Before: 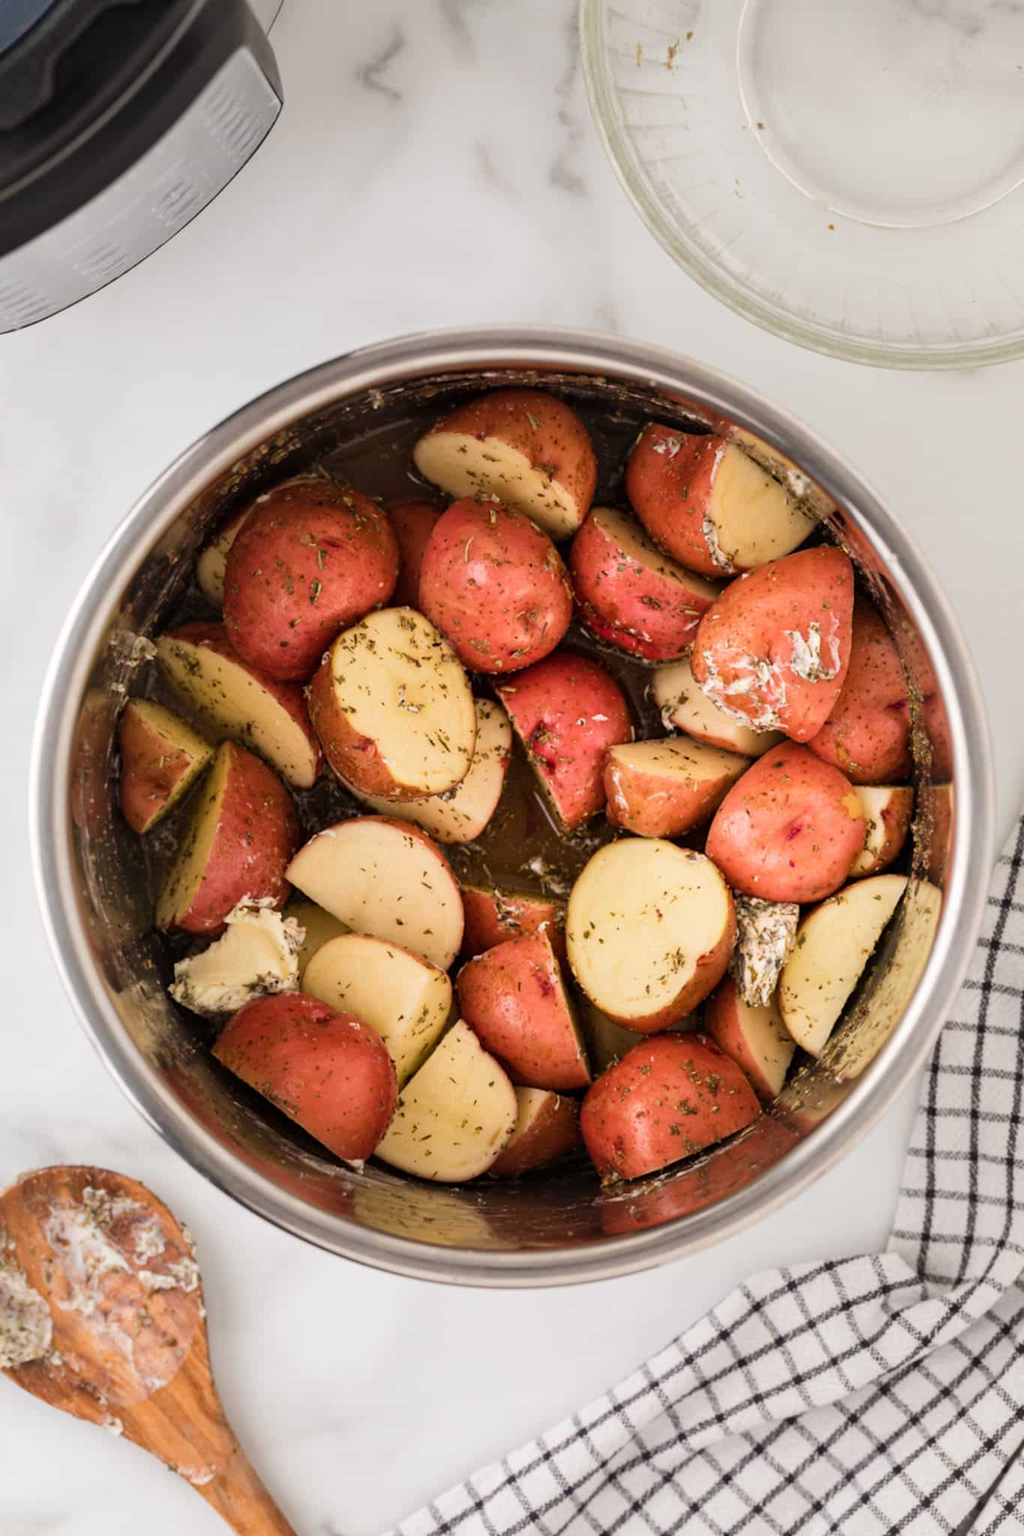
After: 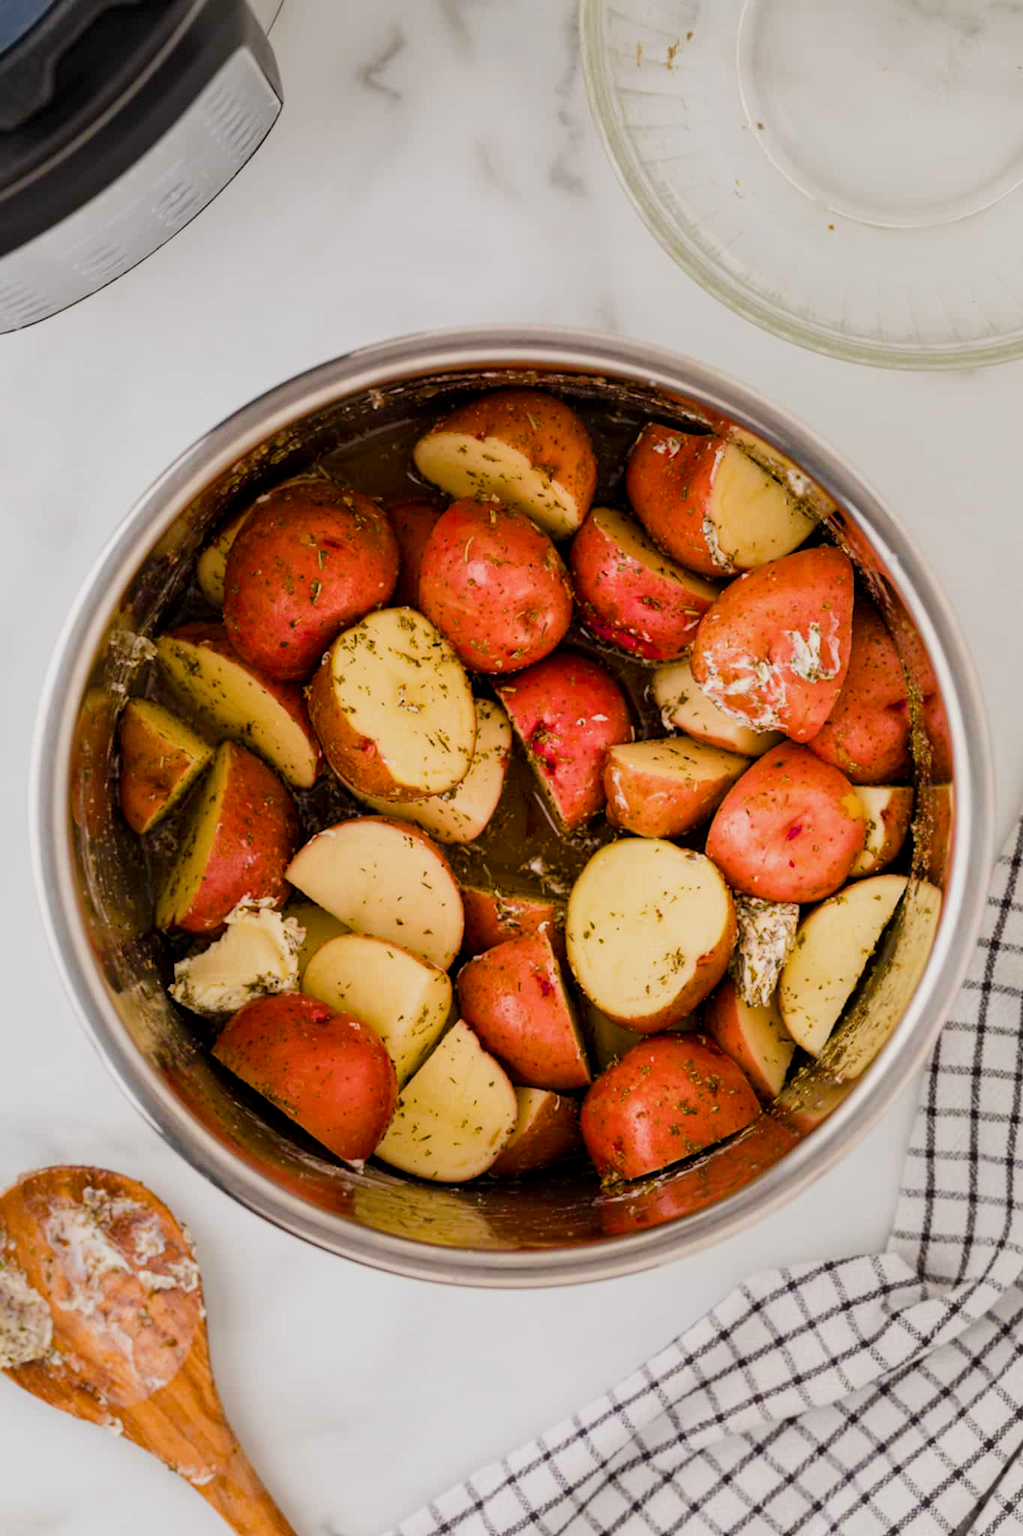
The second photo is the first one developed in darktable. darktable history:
color balance rgb: power › hue 309.61°, perceptual saturation grading › global saturation 35.137%, perceptual saturation grading › highlights -25.394%, perceptual saturation grading › shadows 24.977%, global vibrance 20%
filmic rgb: black relative exposure -9.47 EV, white relative exposure 3.04 EV, threshold 2.99 EV, hardness 6.1, preserve chrominance max RGB, color science v6 (2022), contrast in shadows safe, contrast in highlights safe, enable highlight reconstruction true
local contrast: highlights 101%, shadows 100%, detail 119%, midtone range 0.2
